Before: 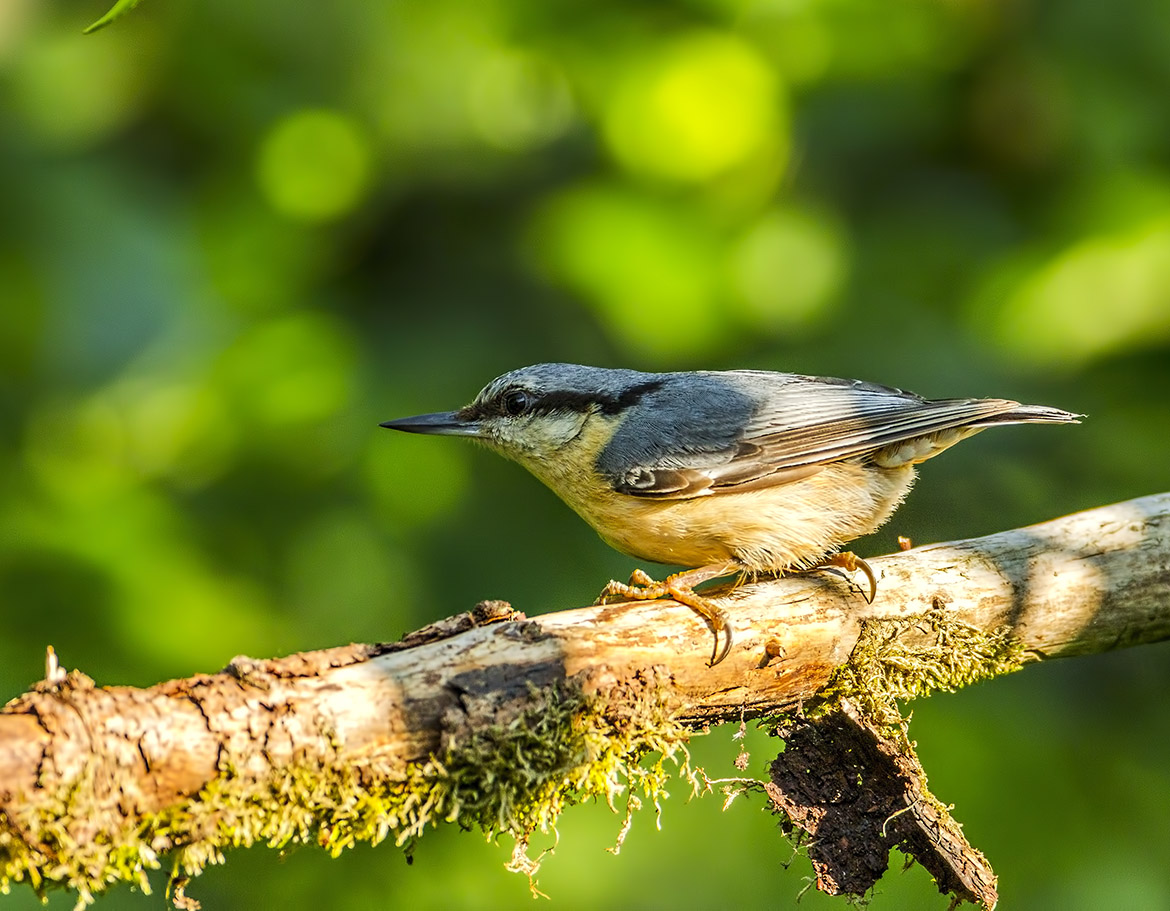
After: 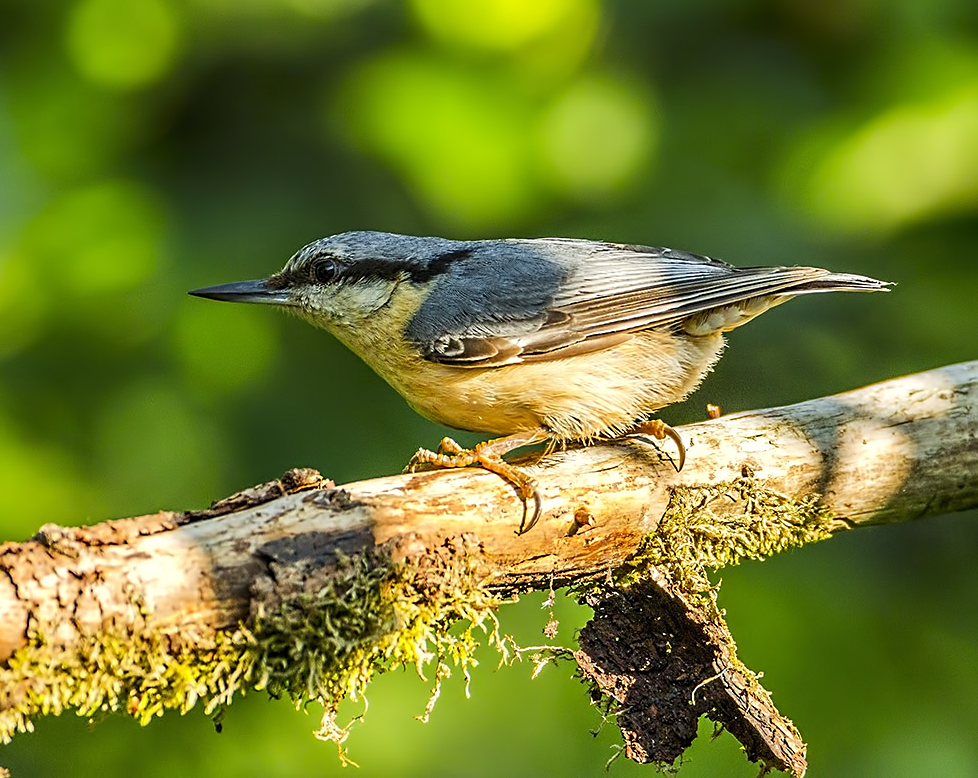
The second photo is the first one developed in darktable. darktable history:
sharpen: radius 1.878, amount 0.402, threshold 1.273
crop: left 16.401%, top 14.493%
